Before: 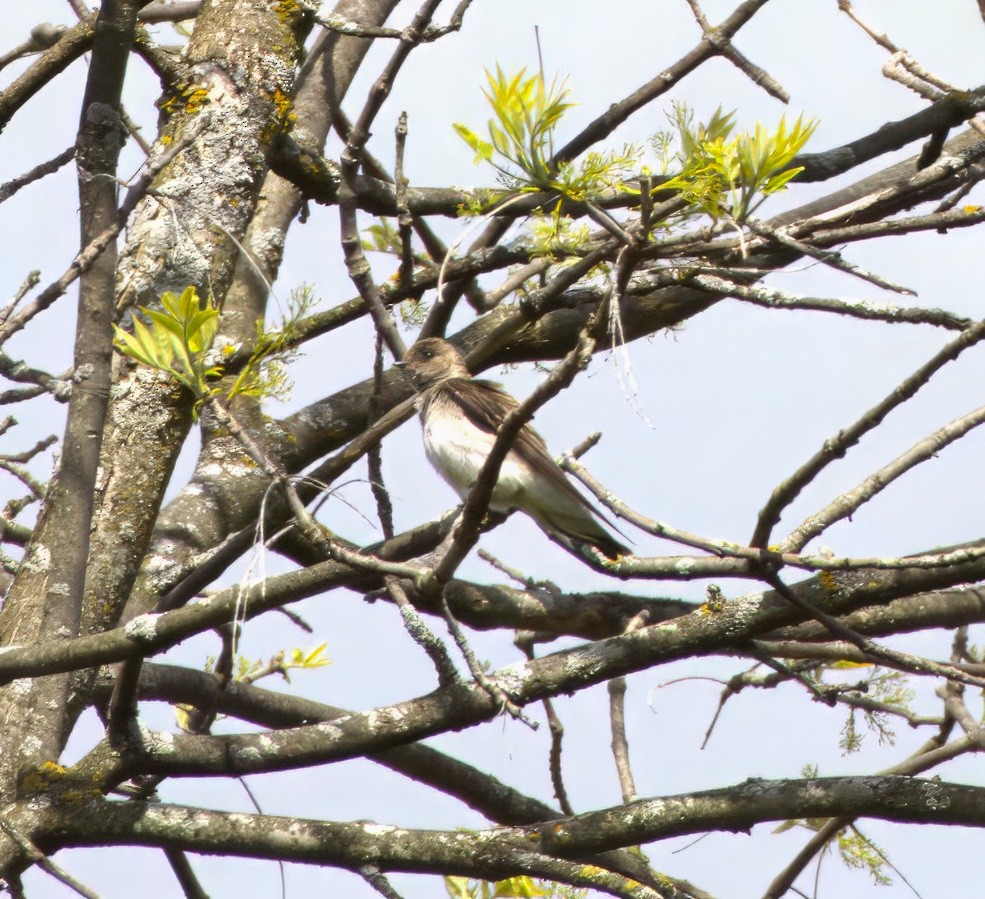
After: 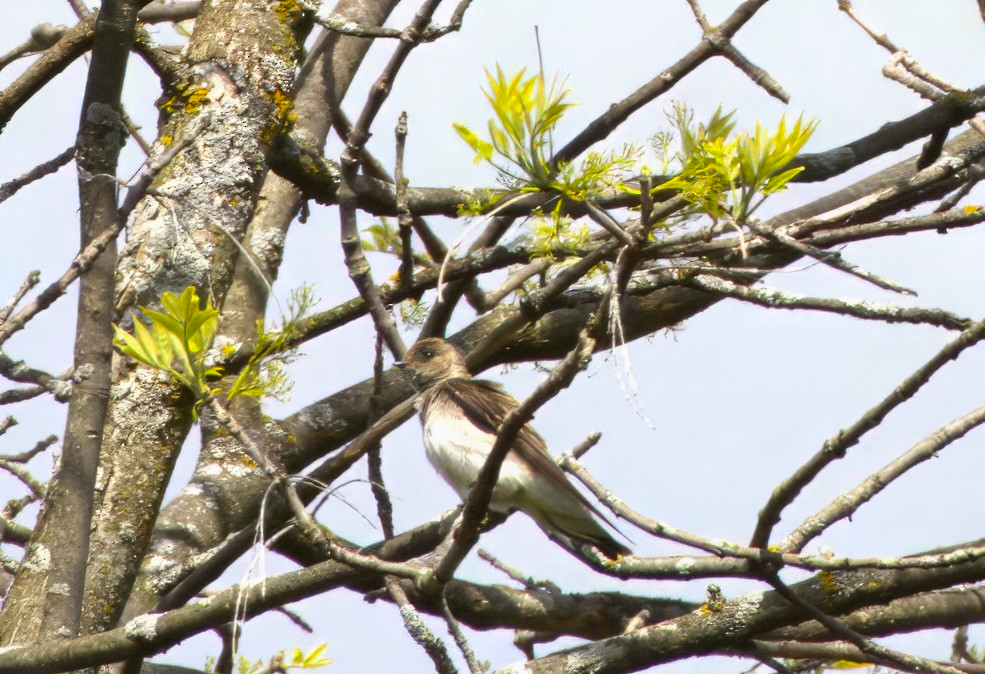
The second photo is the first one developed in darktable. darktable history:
crop: bottom 24.988%
color balance rgb: perceptual saturation grading › global saturation 10%, global vibrance 10%
